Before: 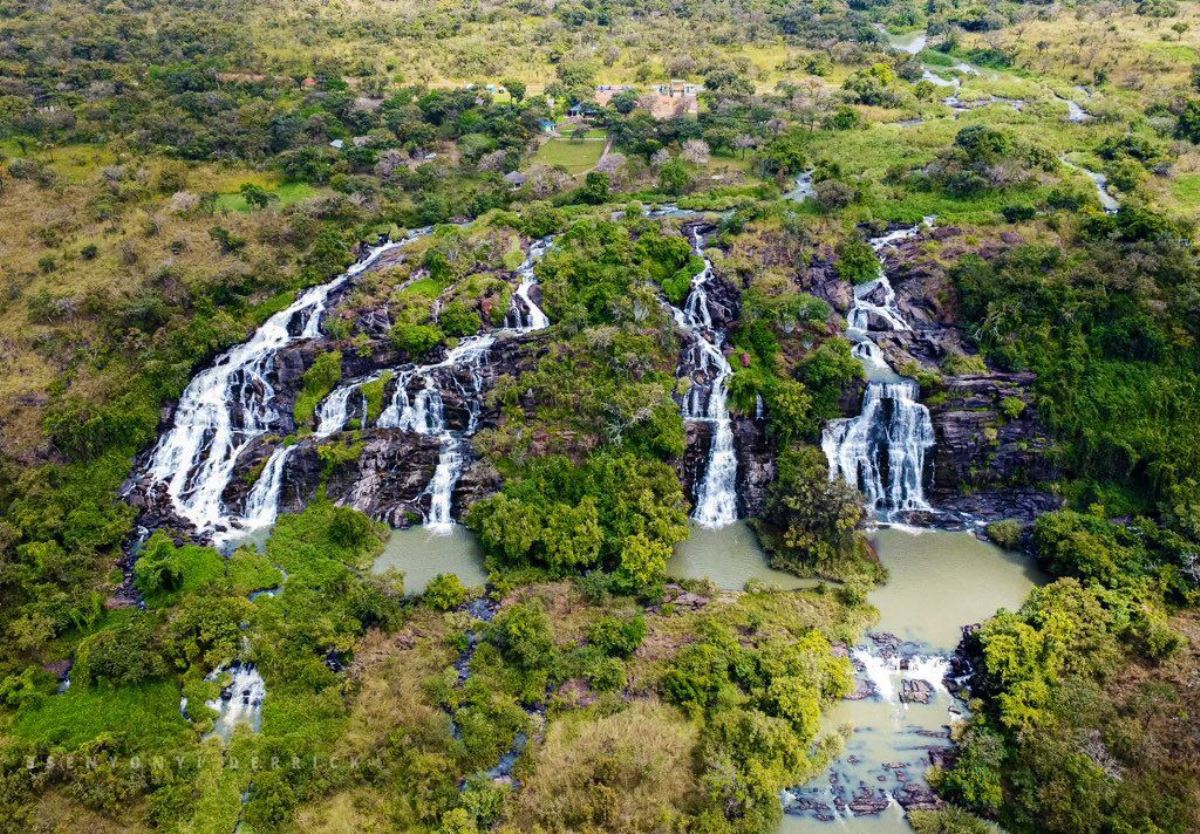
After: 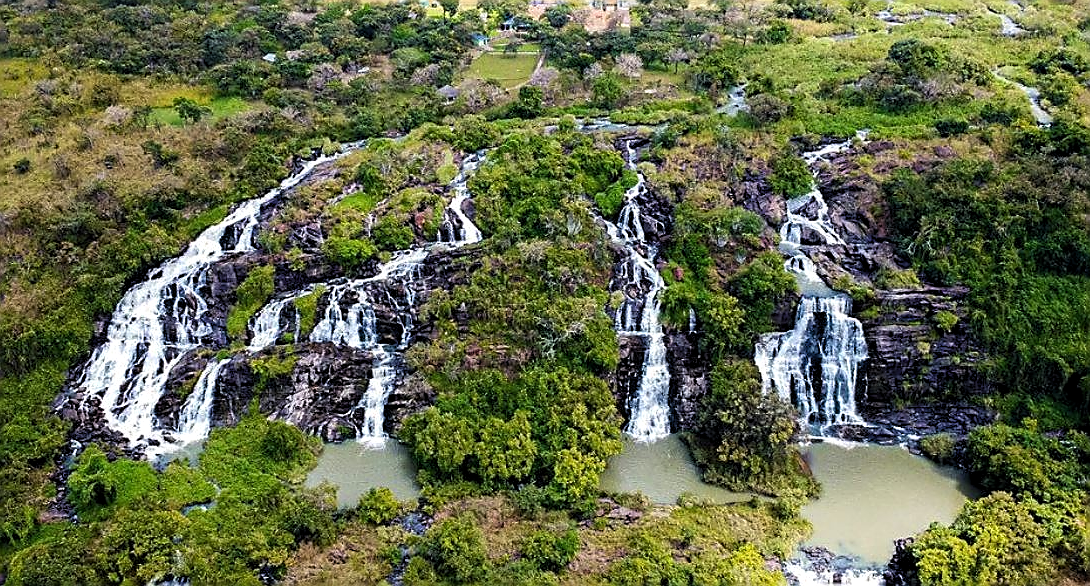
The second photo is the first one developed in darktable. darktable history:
crop: left 5.596%, top 10.314%, right 3.534%, bottom 19.395%
sharpen: radius 1.4, amount 1.25, threshold 0.7
levels: levels [0.031, 0.5, 0.969]
color correction: highlights a* -0.137, highlights b* 0.137
